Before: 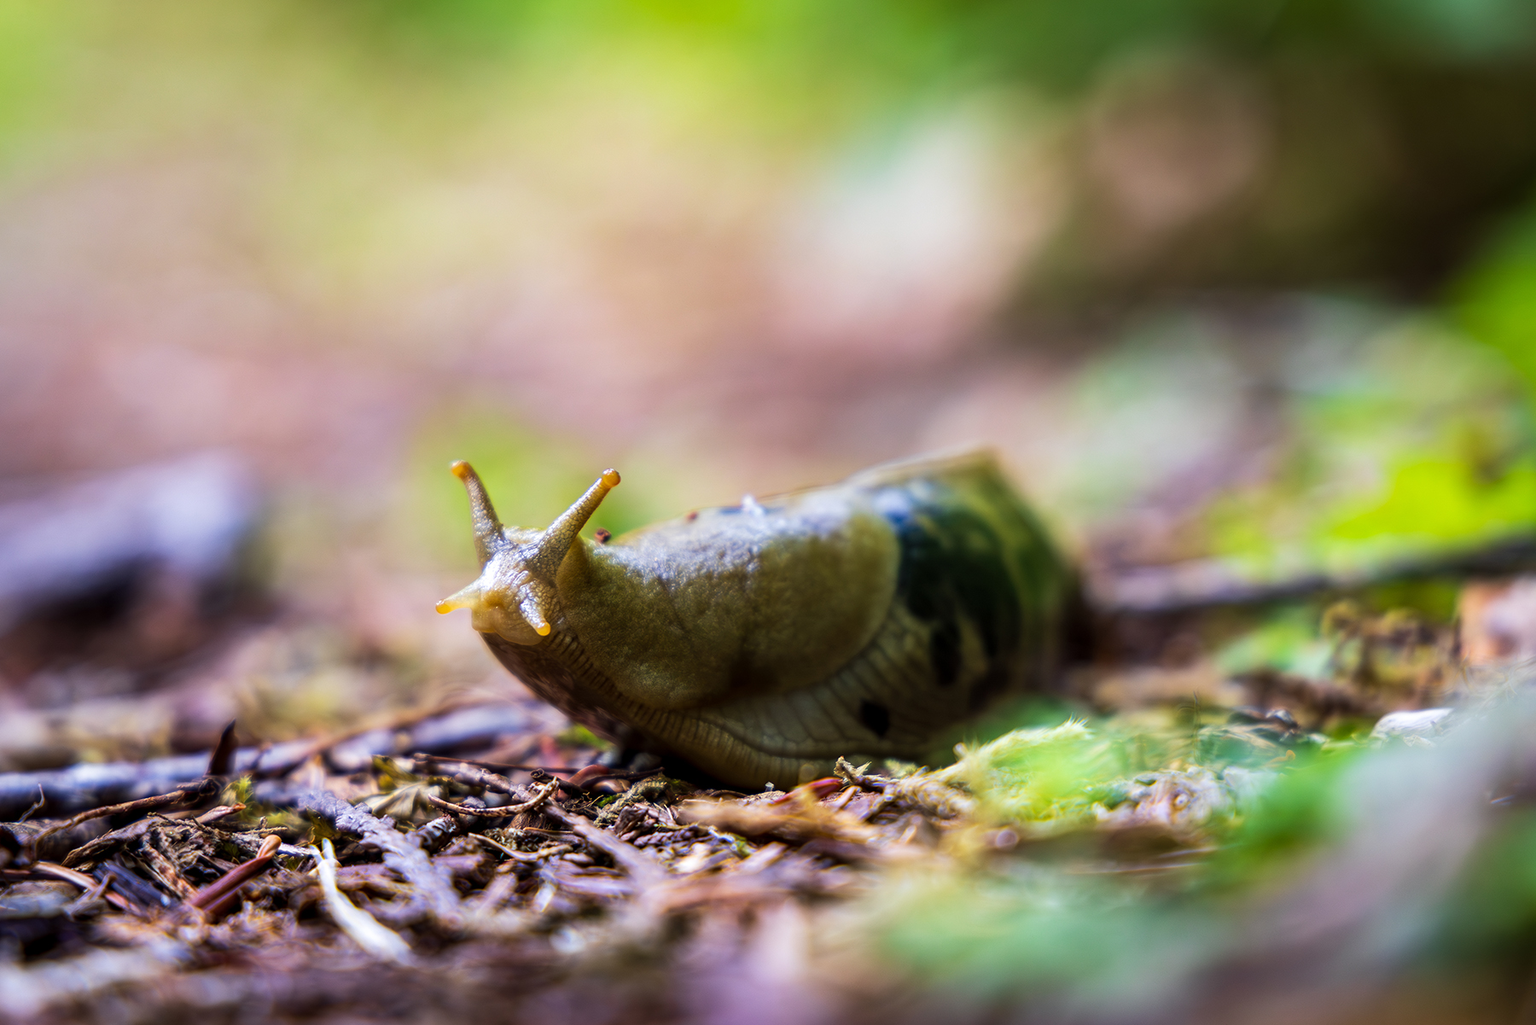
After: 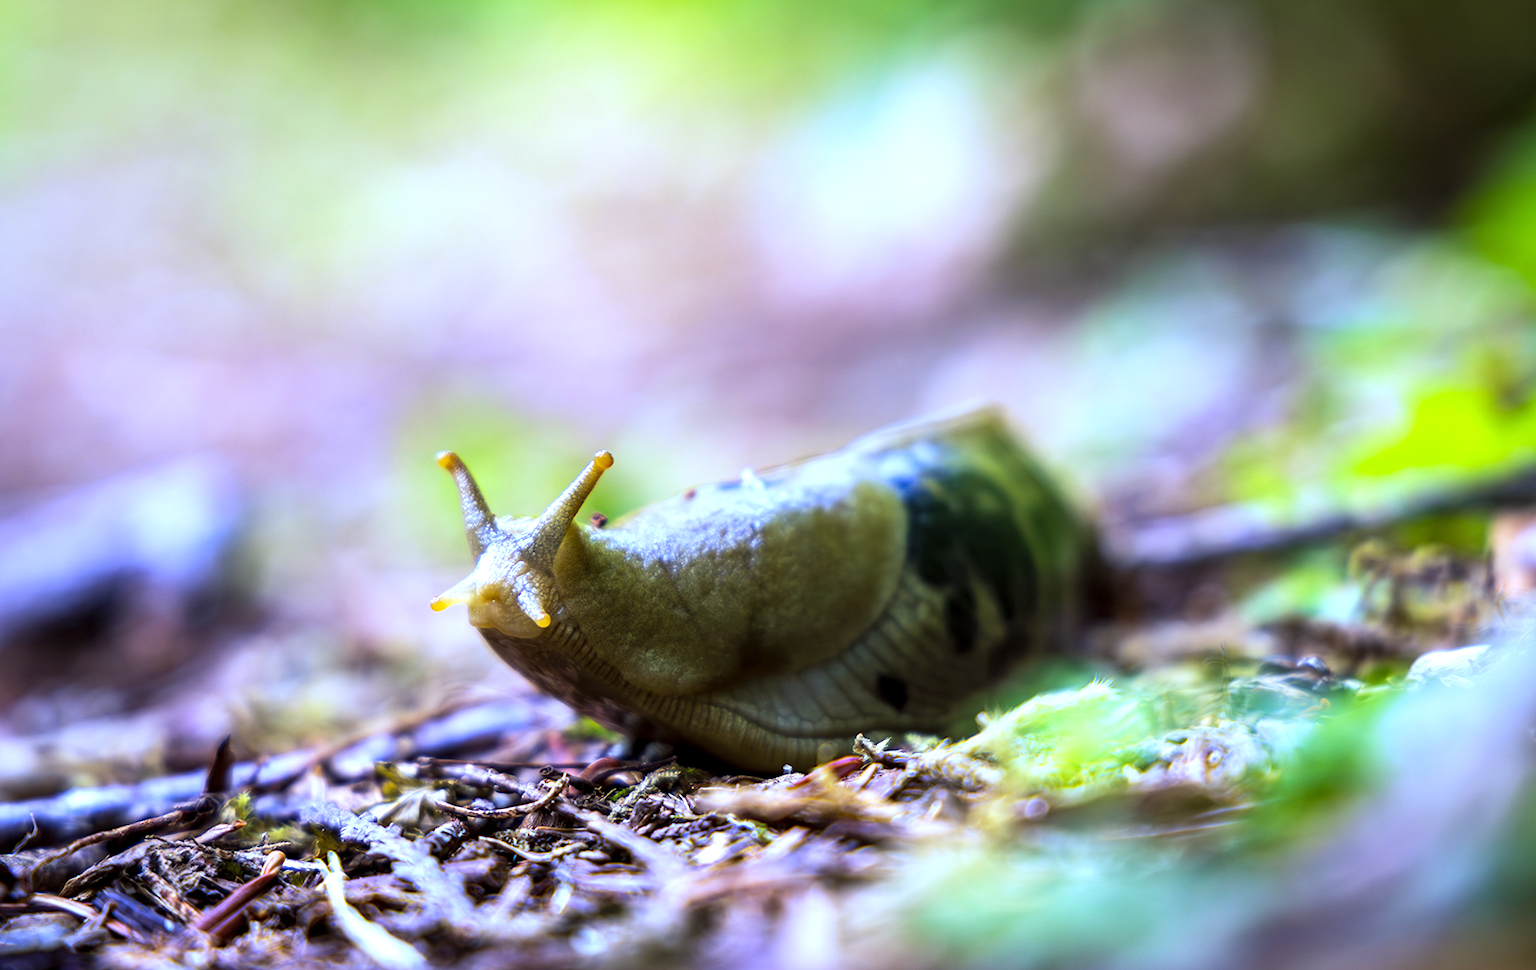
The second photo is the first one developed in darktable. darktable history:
white balance: red 0.871, blue 1.249
rotate and perspective: rotation -3.52°, crop left 0.036, crop right 0.964, crop top 0.081, crop bottom 0.919
exposure: exposure 0.6 EV, compensate highlight preservation false
